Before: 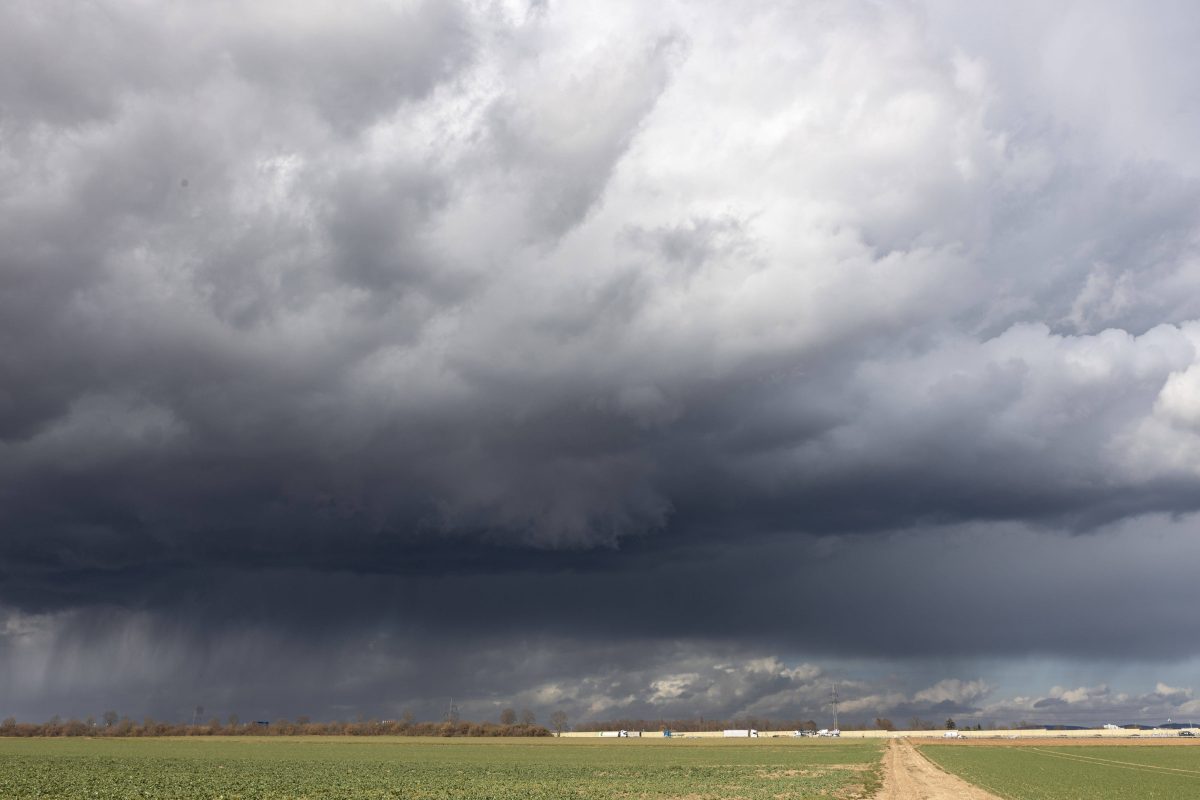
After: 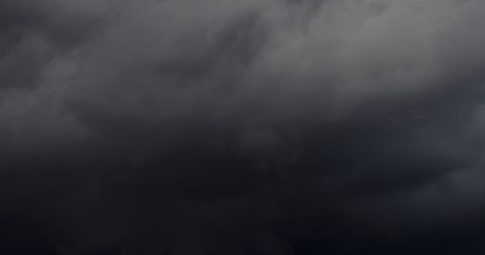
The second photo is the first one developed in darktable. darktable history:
exposure: exposure -2.446 EV, compensate highlight preservation false
crop: left 31.751%, top 32.172%, right 27.8%, bottom 35.83%
haze removal: on, module defaults
tone curve: curves: ch0 [(0, 0) (0.004, 0.001) (0.133, 0.112) (0.325, 0.362) (0.832, 0.893) (1, 1)], color space Lab, linked channels, preserve colors none
